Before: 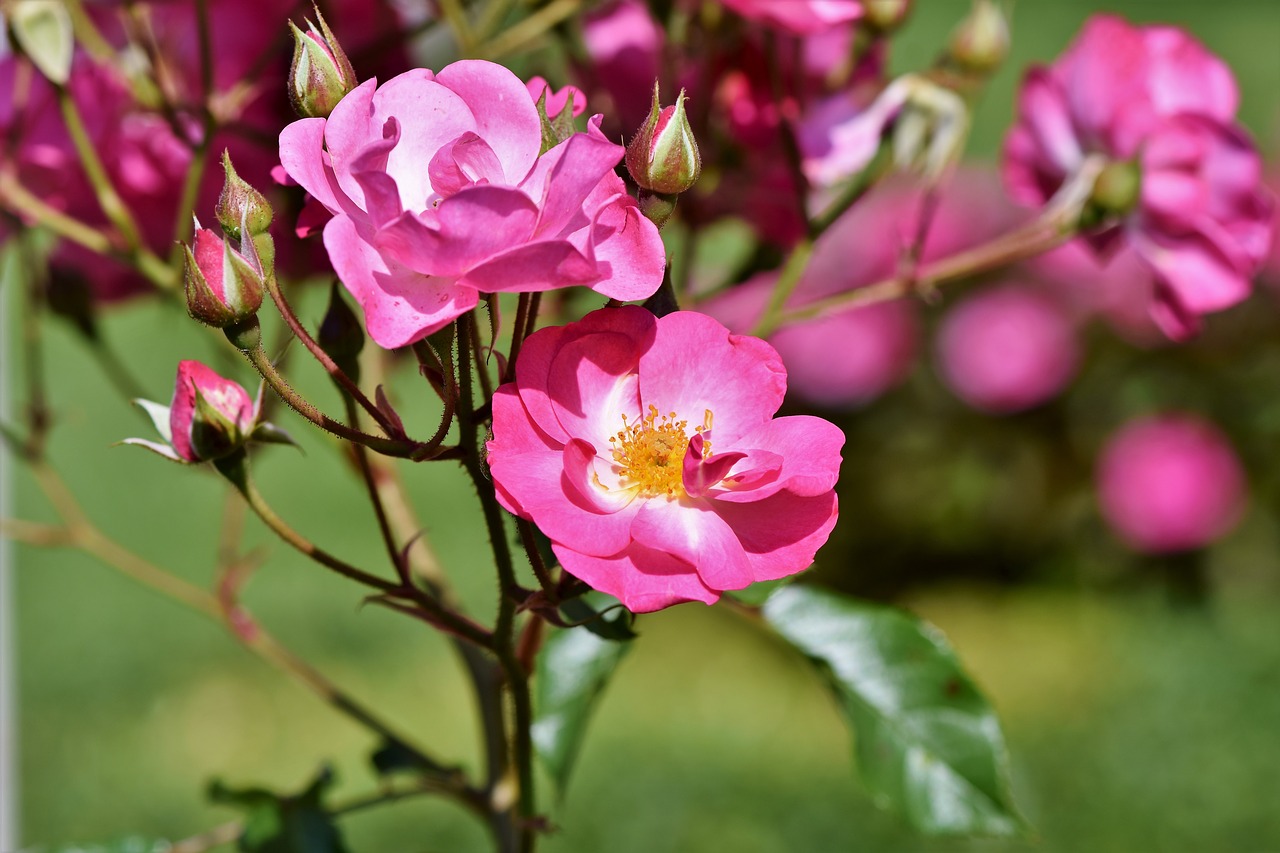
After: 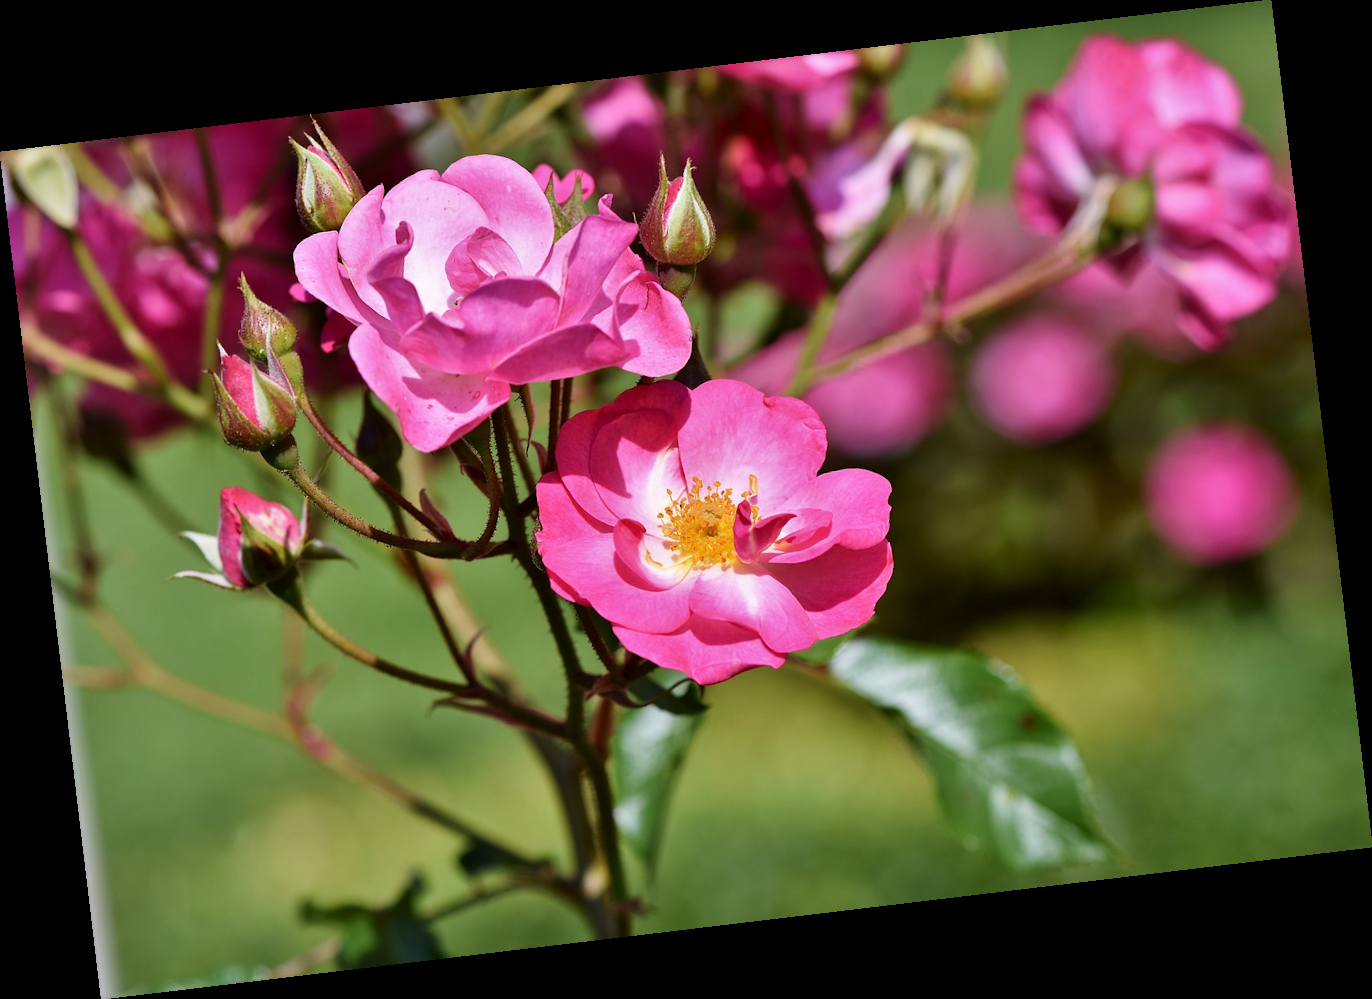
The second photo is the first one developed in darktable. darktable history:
contrast brightness saturation: contrast 0.05
rotate and perspective: rotation -6.83°, automatic cropping off
